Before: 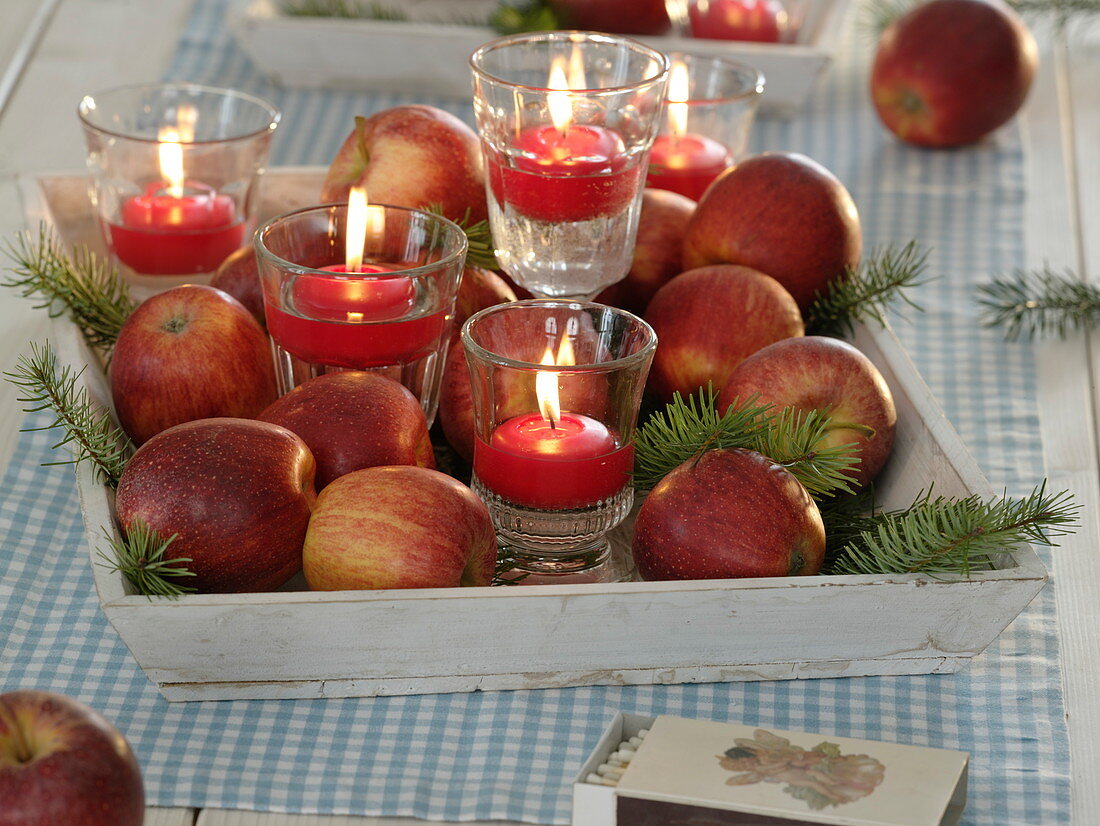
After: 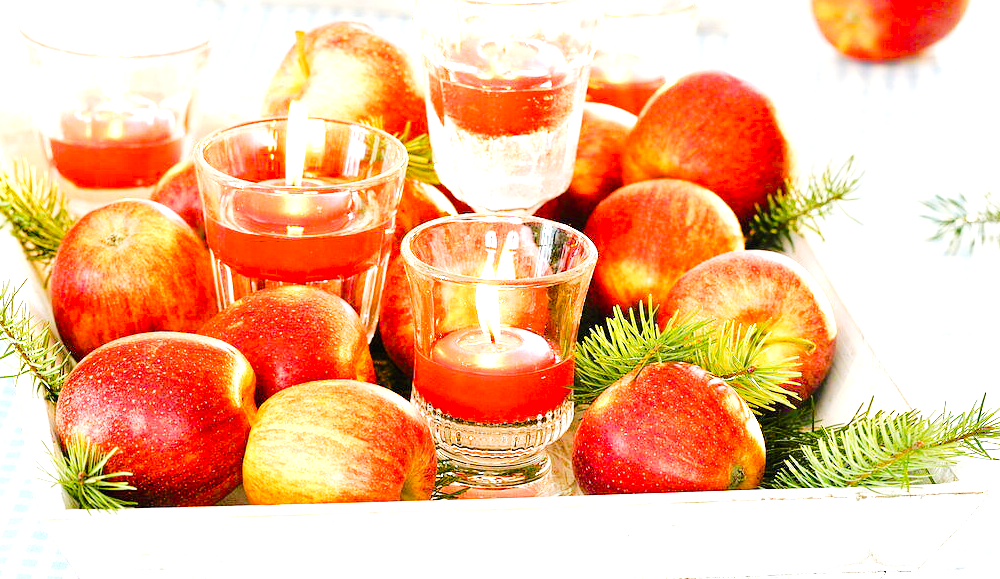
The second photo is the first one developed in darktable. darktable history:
exposure: black level correction 0.001, exposure 1.813 EV, compensate highlight preservation false
crop: left 5.482%, top 10.434%, right 3.536%, bottom 19.399%
tone curve: curves: ch0 [(0, 0.012) (0.144, 0.137) (0.326, 0.386) (0.489, 0.573) (0.656, 0.763) (0.849, 0.902) (1, 0.974)]; ch1 [(0, 0) (0.366, 0.367) (0.475, 0.453) (0.487, 0.501) (0.519, 0.527) (0.544, 0.579) (0.562, 0.619) (0.622, 0.694) (1, 1)]; ch2 [(0, 0) (0.333, 0.346) (0.375, 0.375) (0.424, 0.43) (0.476, 0.492) (0.502, 0.503) (0.533, 0.541) (0.572, 0.615) (0.605, 0.656) (0.641, 0.709) (1, 1)], preserve colors none
color balance rgb: highlights gain › chroma 0.269%, highlights gain › hue 330.44°, perceptual saturation grading › global saturation 20%, perceptual saturation grading › highlights -25.718%, perceptual saturation grading › shadows 49.325%, perceptual brilliance grading › global brilliance 10.269%, perceptual brilliance grading › shadows 14.983%, global vibrance 26.272%, contrast 6.849%
base curve: curves: ch0 [(0, 0) (0.303, 0.277) (1, 1)], preserve colors none
tone equalizer: -8 EV 0.006 EV, -7 EV -0.041 EV, -6 EV 0.006 EV, -5 EV 0.04 EV, -4 EV 0.281 EV, -3 EV 0.628 EV, -2 EV 0.56 EV, -1 EV 0.183 EV, +0 EV 0.026 EV, mask exposure compensation -0.491 EV
